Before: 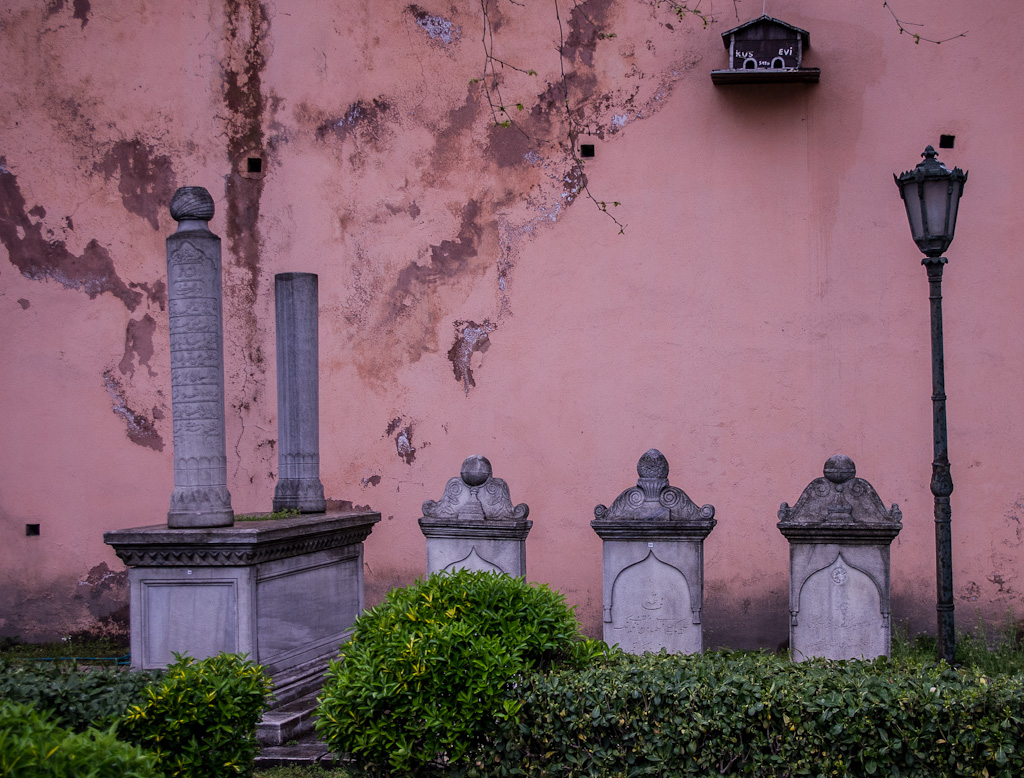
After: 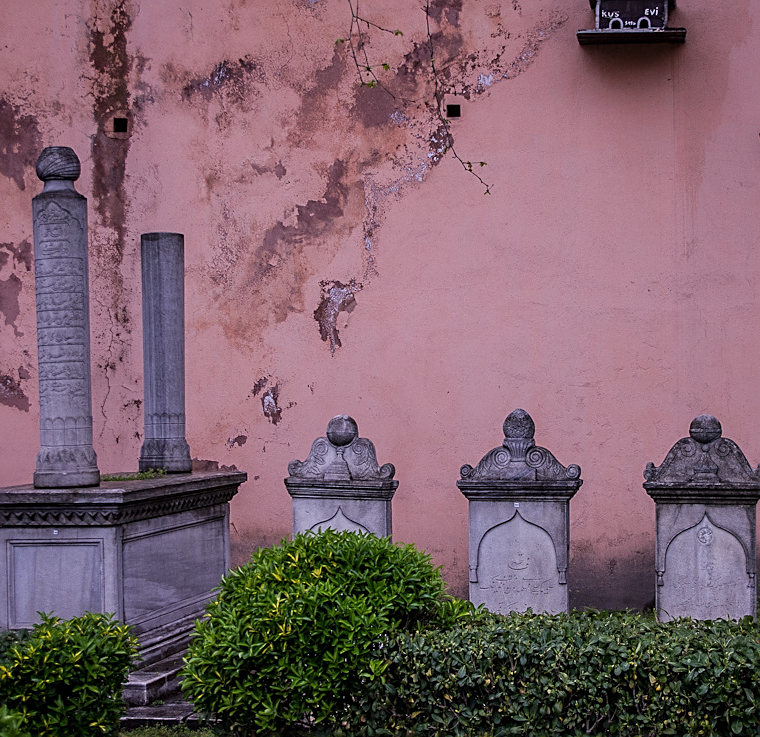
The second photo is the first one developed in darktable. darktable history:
crop and rotate: left 13.15%, top 5.251%, right 12.609%
sharpen: on, module defaults
